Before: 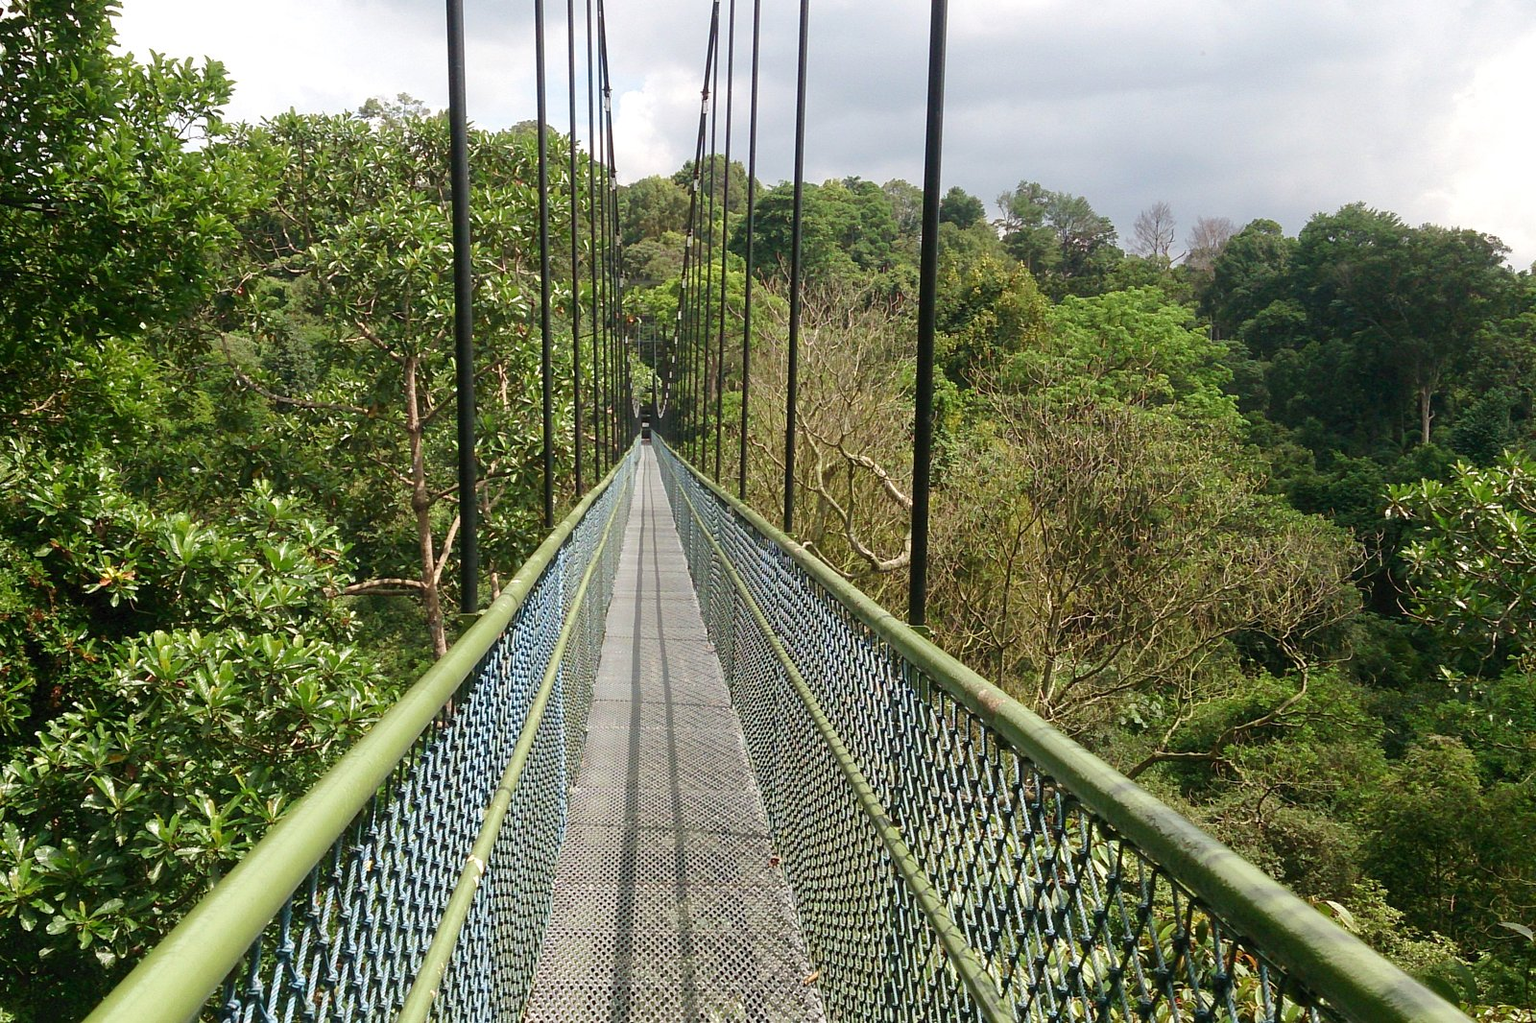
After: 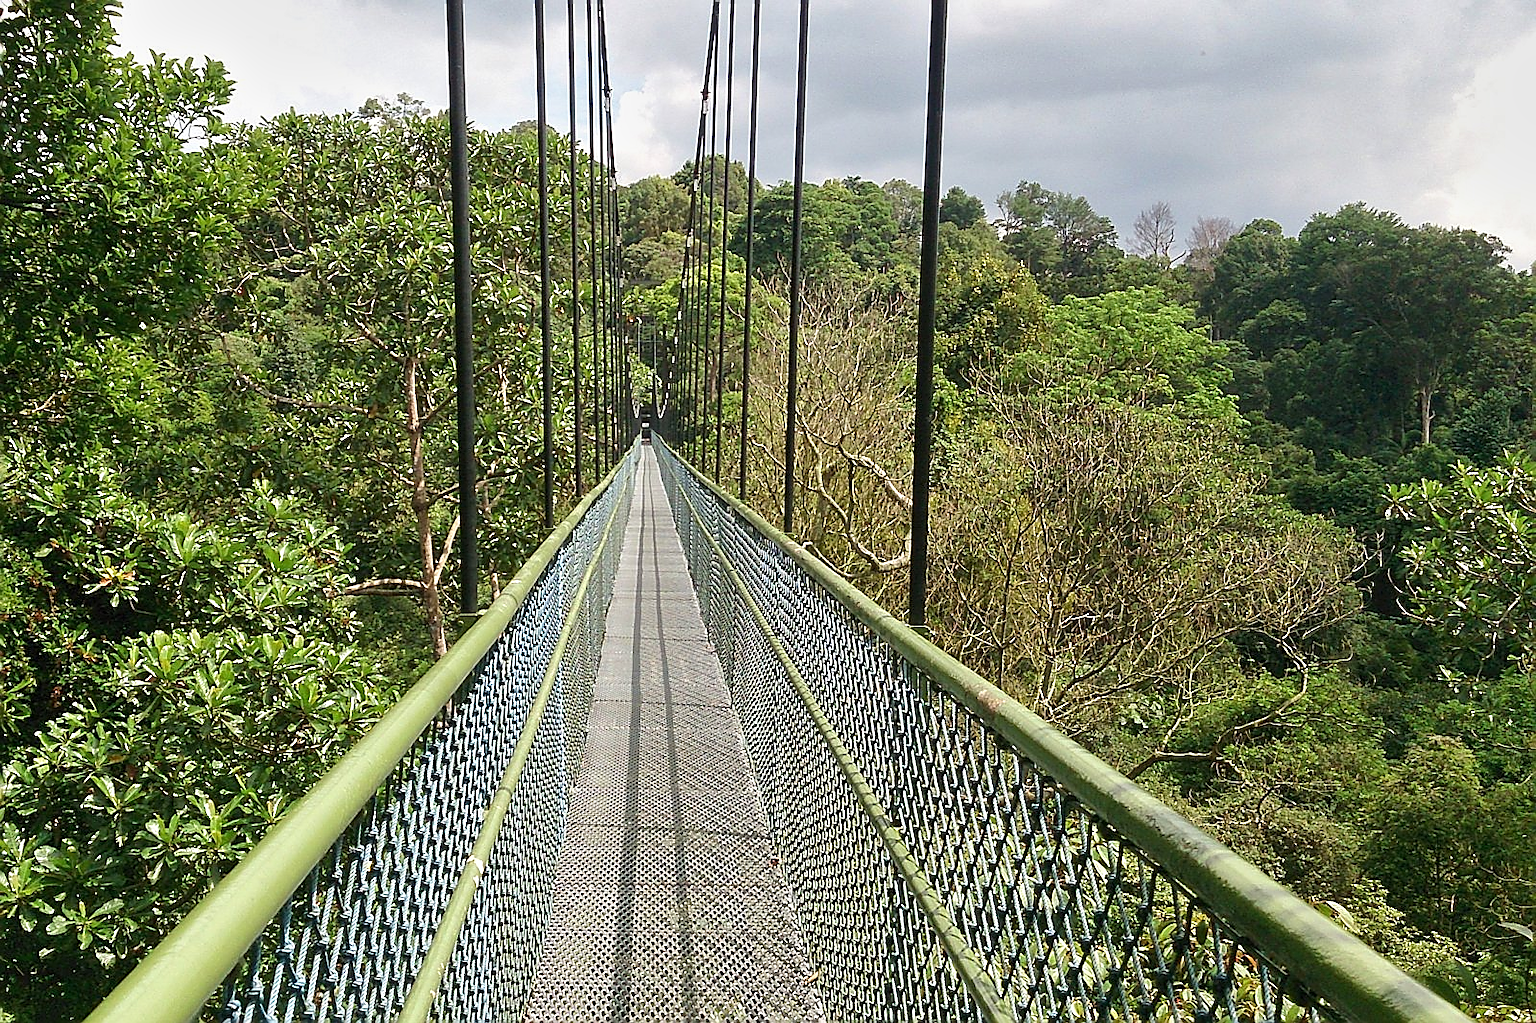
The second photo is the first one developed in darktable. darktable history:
exposure: exposure 0.212 EV, compensate highlight preservation false
shadows and highlights: soften with gaussian
tone equalizer: -8 EV -0.002 EV, -7 EV 0.004 EV, -6 EV -0.009 EV, -5 EV 0.02 EV, -4 EV -0.021 EV, -3 EV 0.027 EV, -2 EV -0.059 EV, -1 EV -0.288 EV, +0 EV -0.589 EV, smoothing diameter 2.12%, edges refinement/feathering 17.41, mask exposure compensation -1.57 EV, filter diffusion 5
sharpen: radius 1.41, amount 1.264, threshold 0.658
